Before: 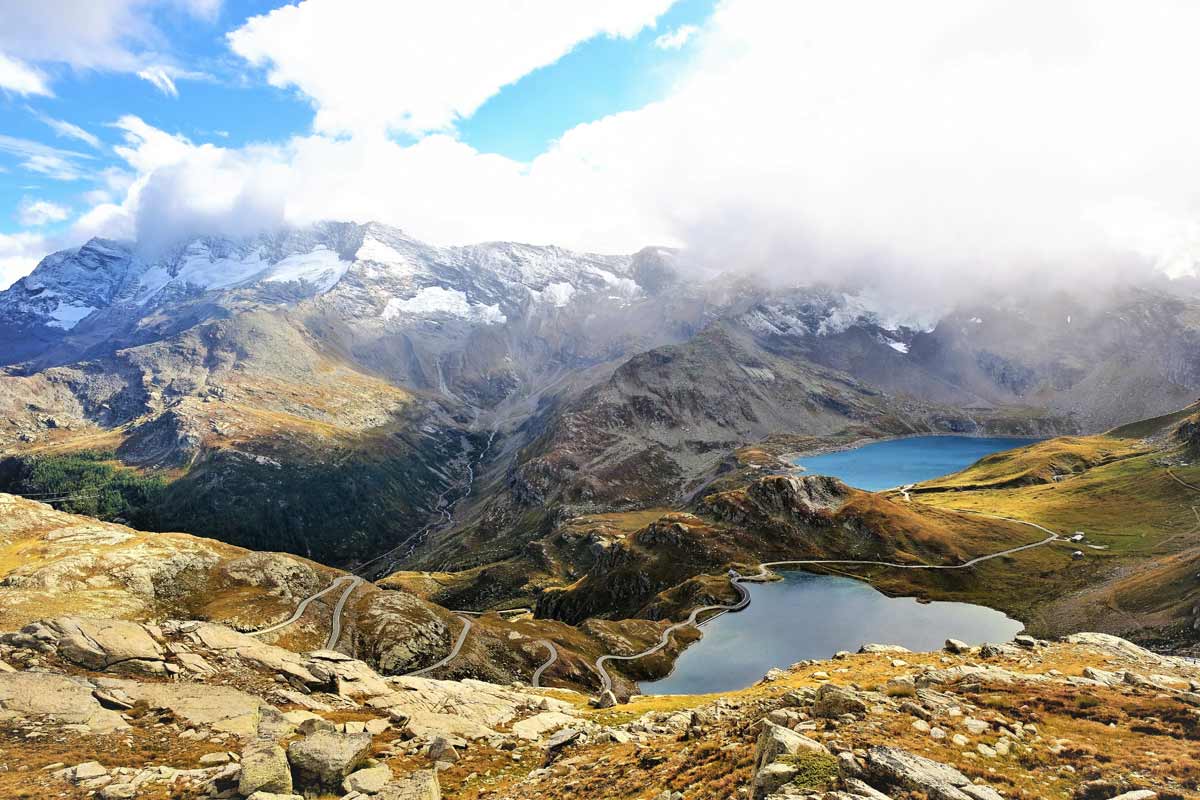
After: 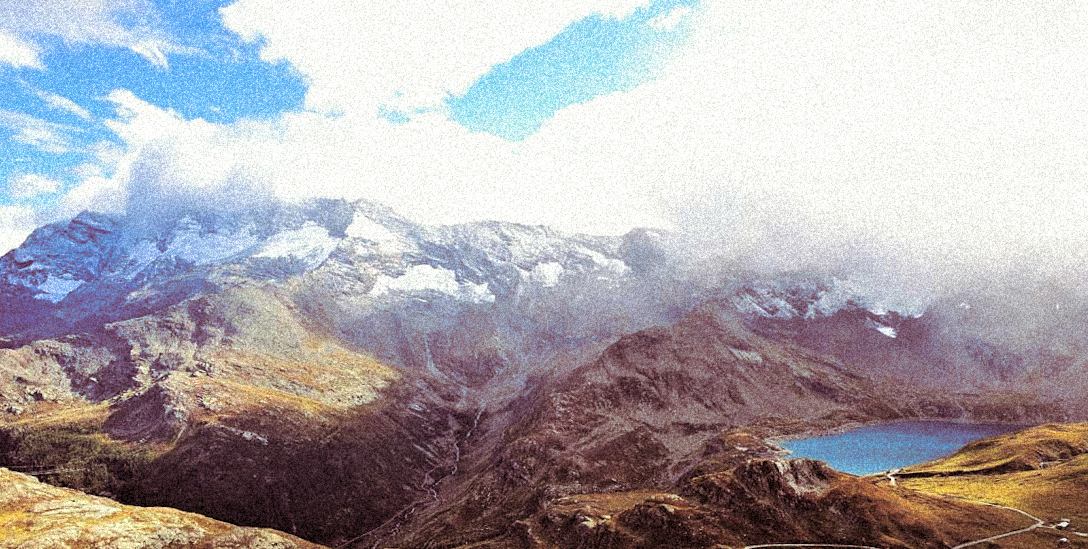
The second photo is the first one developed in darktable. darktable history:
tone equalizer: on, module defaults
grain: coarseness 46.9 ISO, strength 50.21%, mid-tones bias 0%
split-toning: on, module defaults
crop: left 1.509%, top 3.452%, right 7.696%, bottom 28.452%
rotate and perspective: rotation 0.8°, automatic cropping off
